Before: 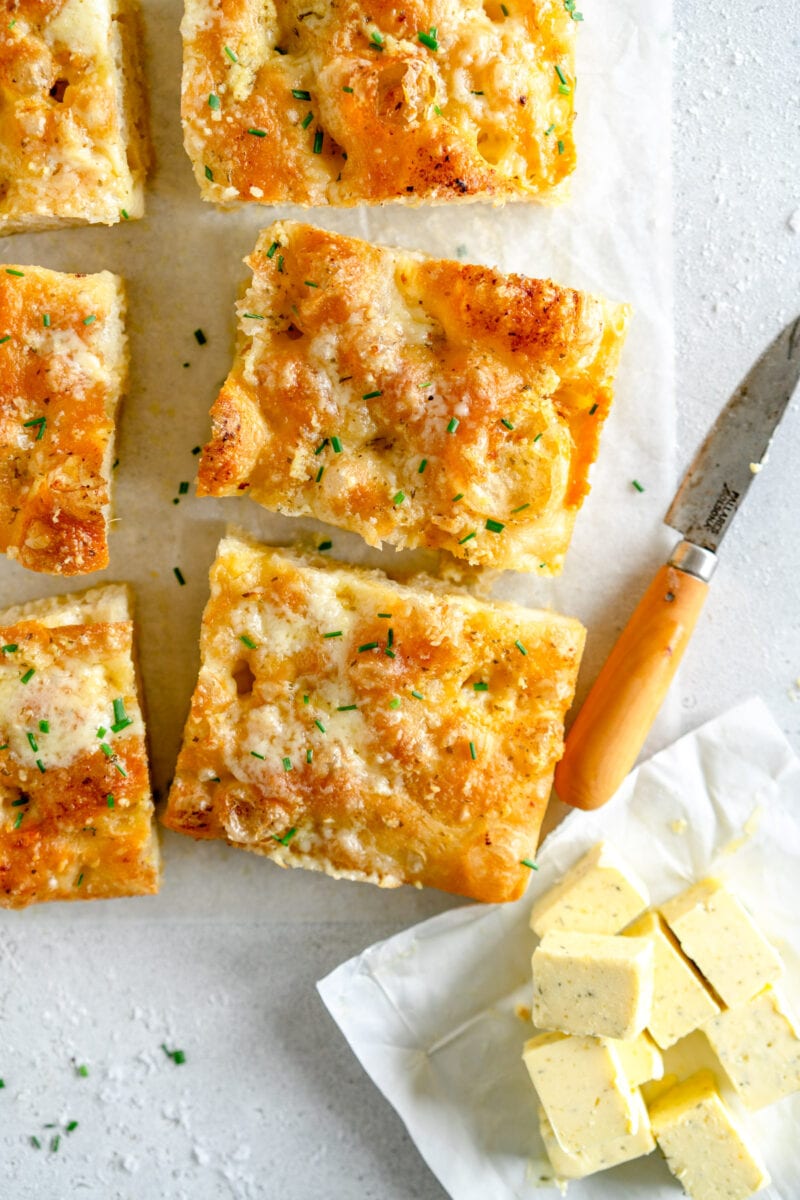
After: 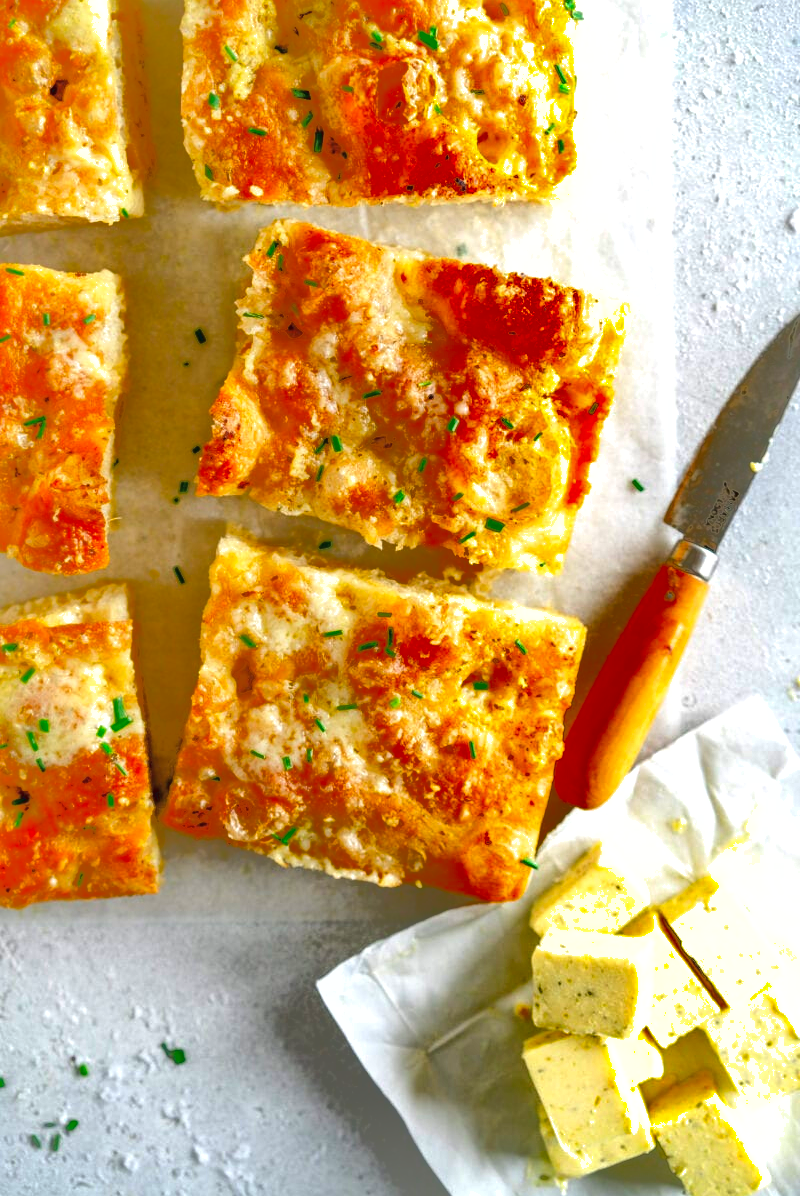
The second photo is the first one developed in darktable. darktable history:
crop: top 0.144%, bottom 0.15%
shadows and highlights: shadows 39.14, highlights -76.1
exposure: exposure 0.61 EV, compensate exposure bias true, compensate highlight preservation false
tone curve: curves: ch0 [(0, 0.03) (0.113, 0.087) (0.207, 0.184) (0.515, 0.612) (0.712, 0.793) (1, 0.946)]; ch1 [(0, 0) (0.172, 0.123) (0.317, 0.279) (0.414, 0.382) (0.476, 0.479) (0.505, 0.498) (0.534, 0.534) (0.621, 0.65) (0.709, 0.764) (1, 1)]; ch2 [(0, 0) (0.411, 0.424) (0.505, 0.505) (0.521, 0.524) (0.537, 0.57) (0.65, 0.699) (1, 1)], color space Lab, linked channels, preserve colors none
